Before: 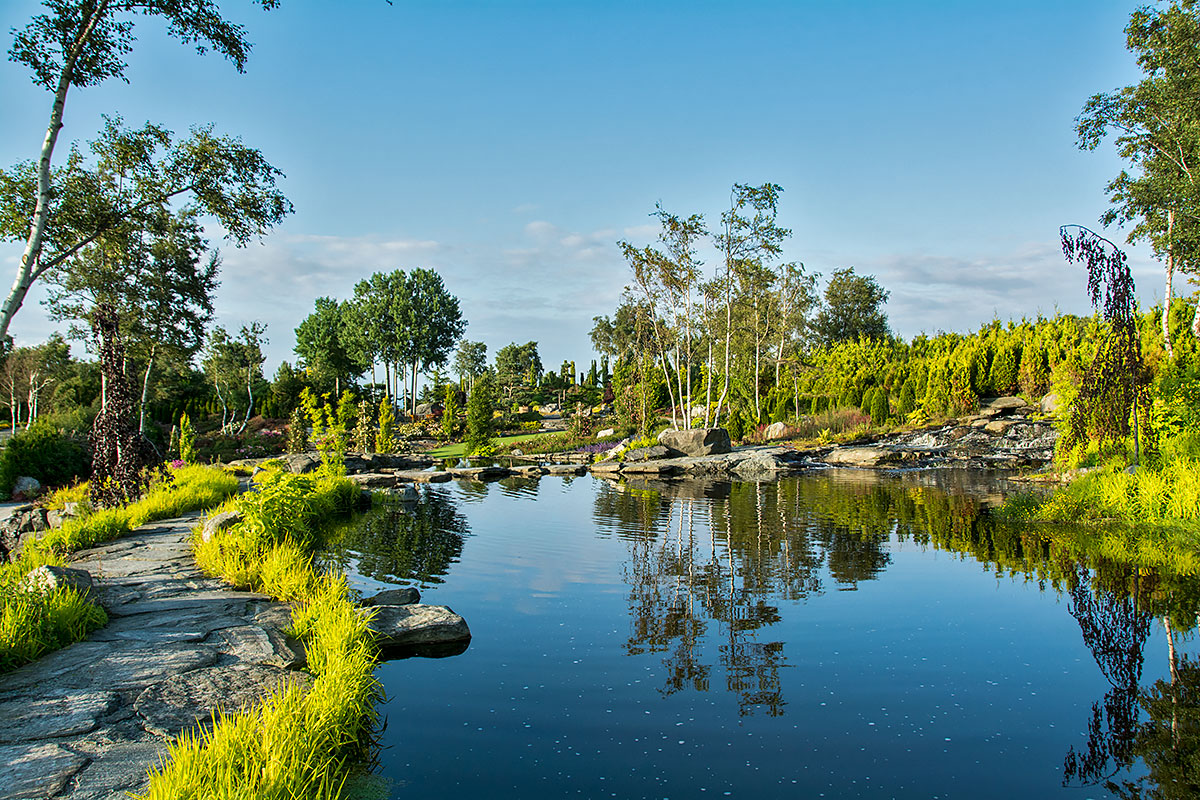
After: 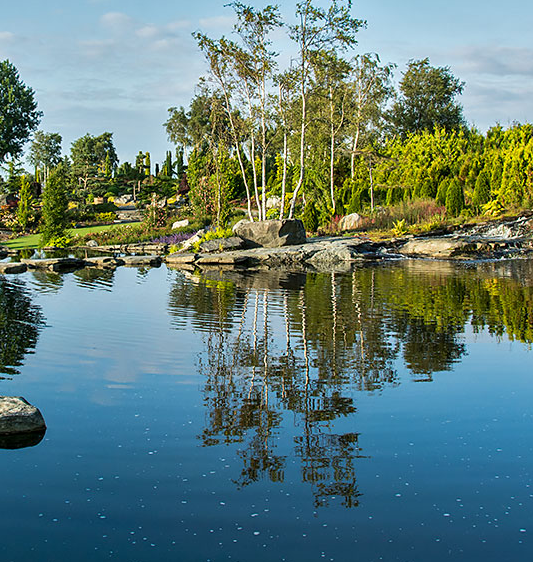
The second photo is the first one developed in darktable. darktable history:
crop: left 35.432%, top 26.233%, right 20.145%, bottom 3.432%
rgb levels: preserve colors max RGB
